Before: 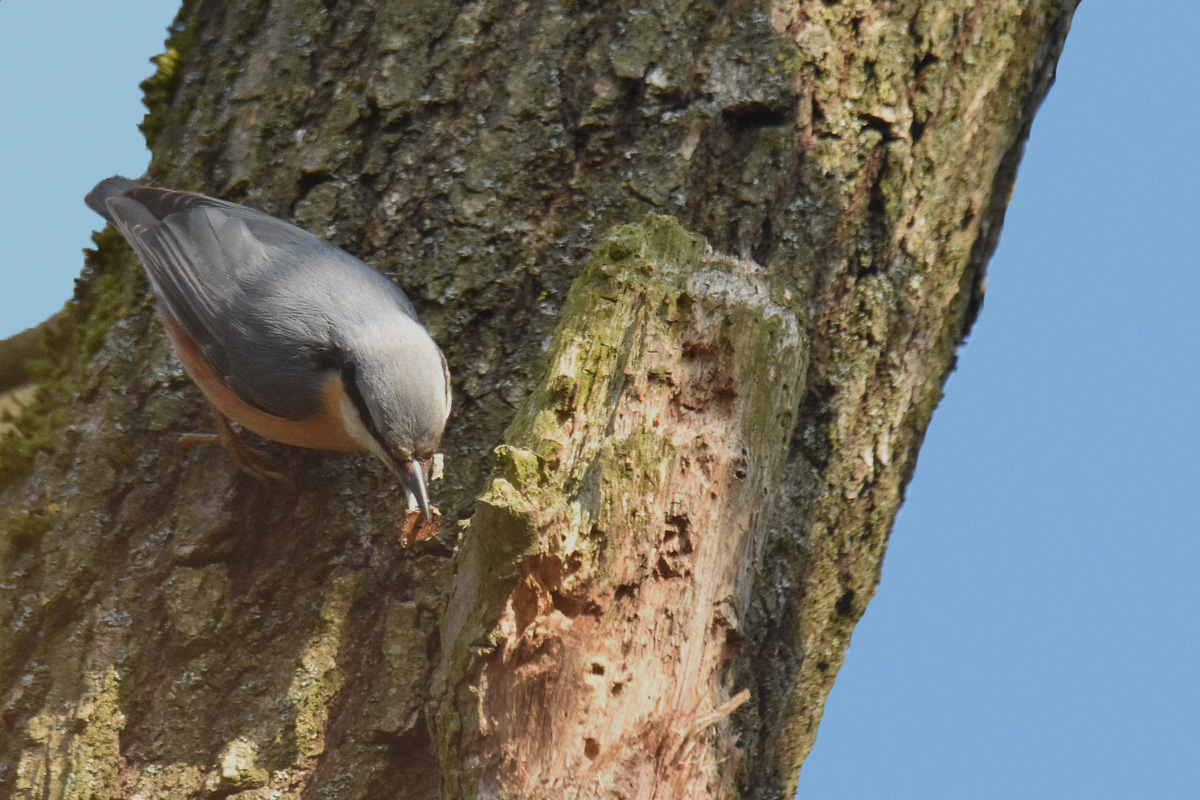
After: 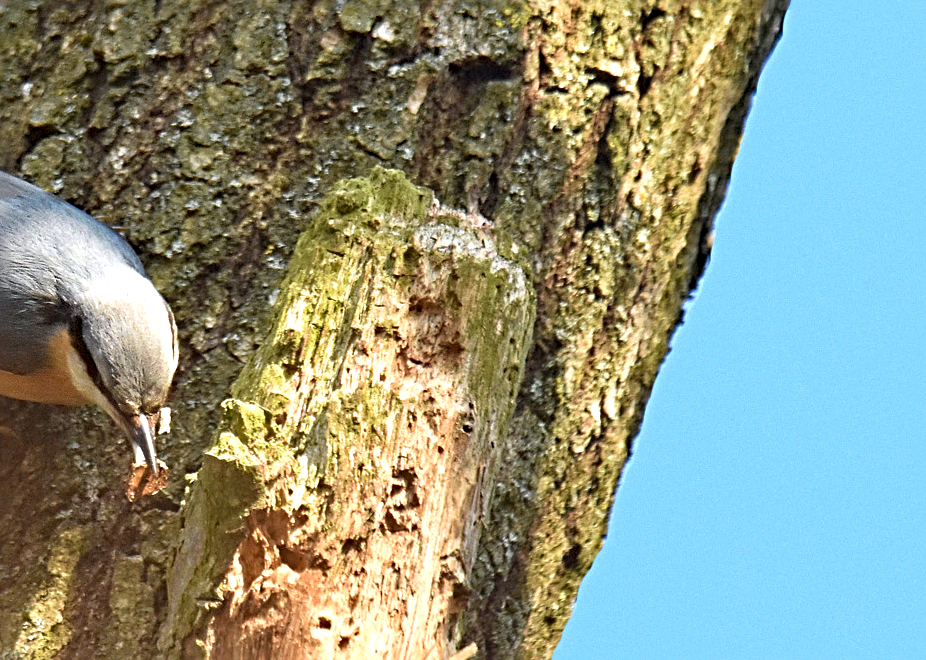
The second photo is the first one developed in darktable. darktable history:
sharpen: radius 3.959
crop: left 22.817%, top 5.861%, bottom 11.617%
haze removal: strength 0.405, distance 0.215, adaptive false
exposure: black level correction 0, exposure 0.952 EV, compensate exposure bias true, compensate highlight preservation false
velvia: strength 29.97%
